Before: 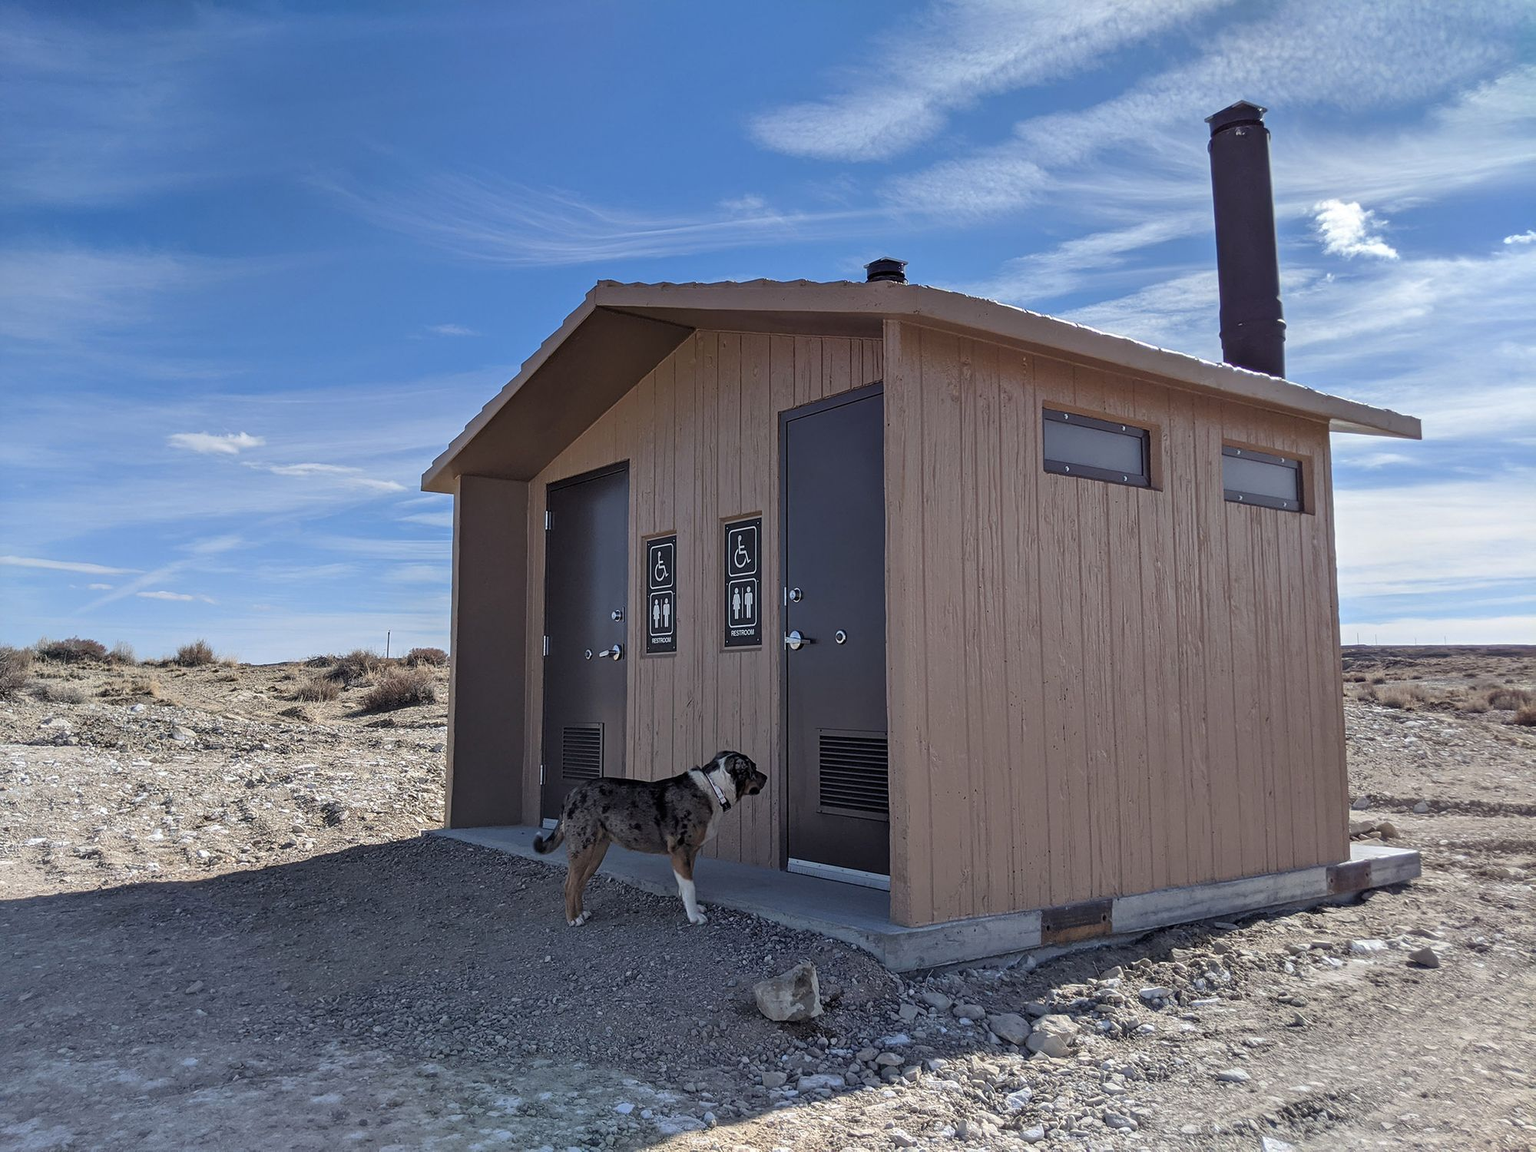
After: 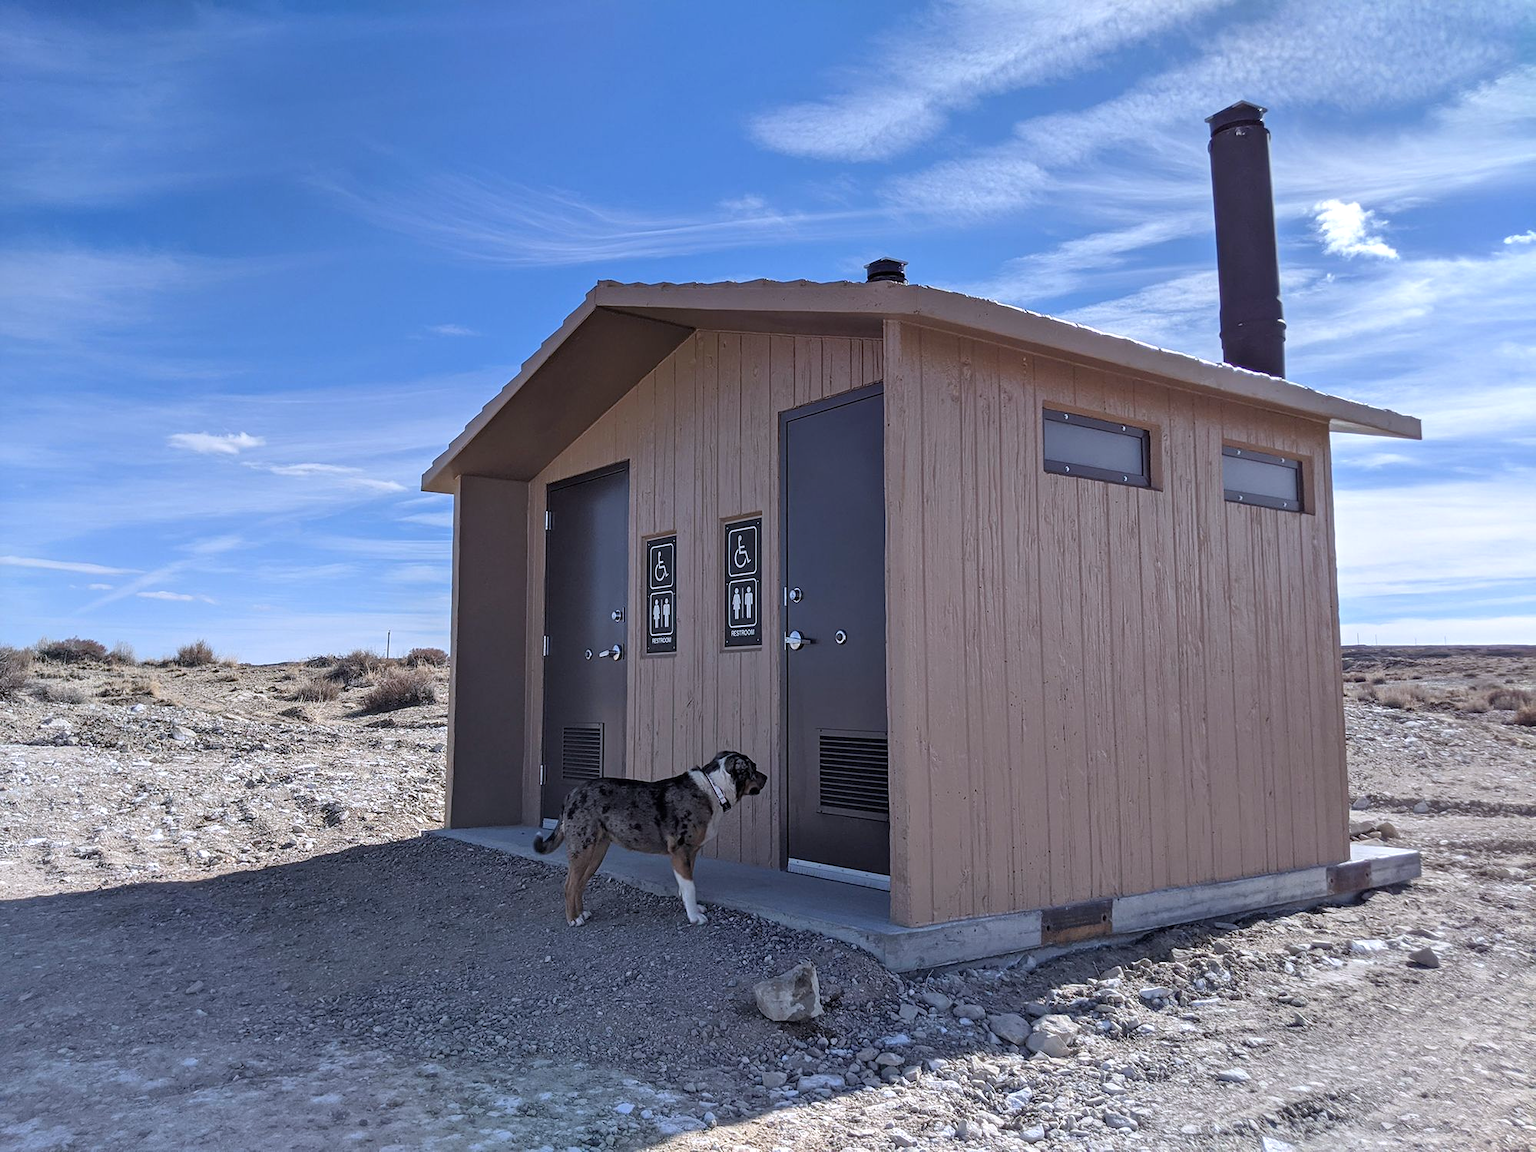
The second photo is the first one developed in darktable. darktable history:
color calibration: illuminant as shot in camera, x 0.358, y 0.373, temperature 4628.91 K
exposure: exposure 0.191 EV, compensate highlight preservation false
